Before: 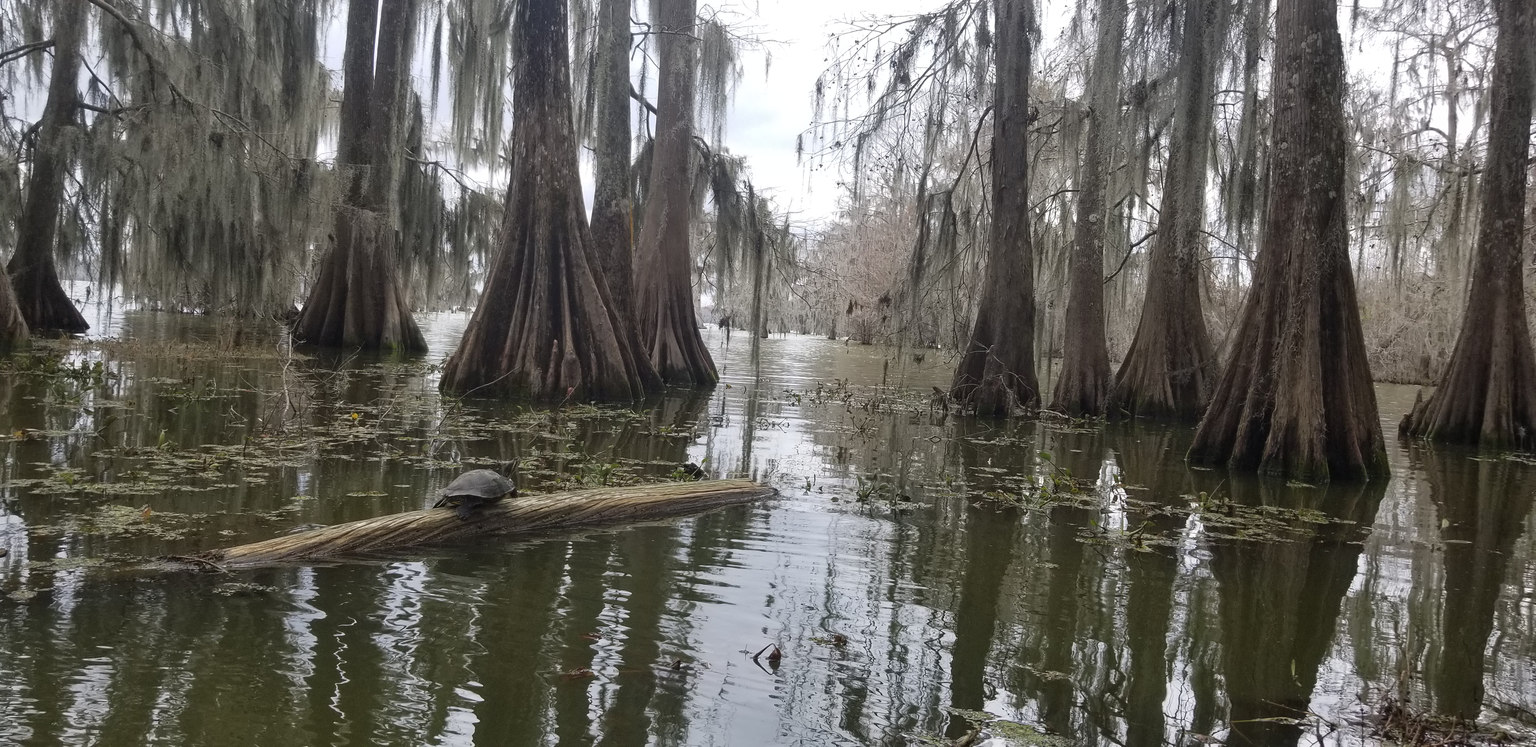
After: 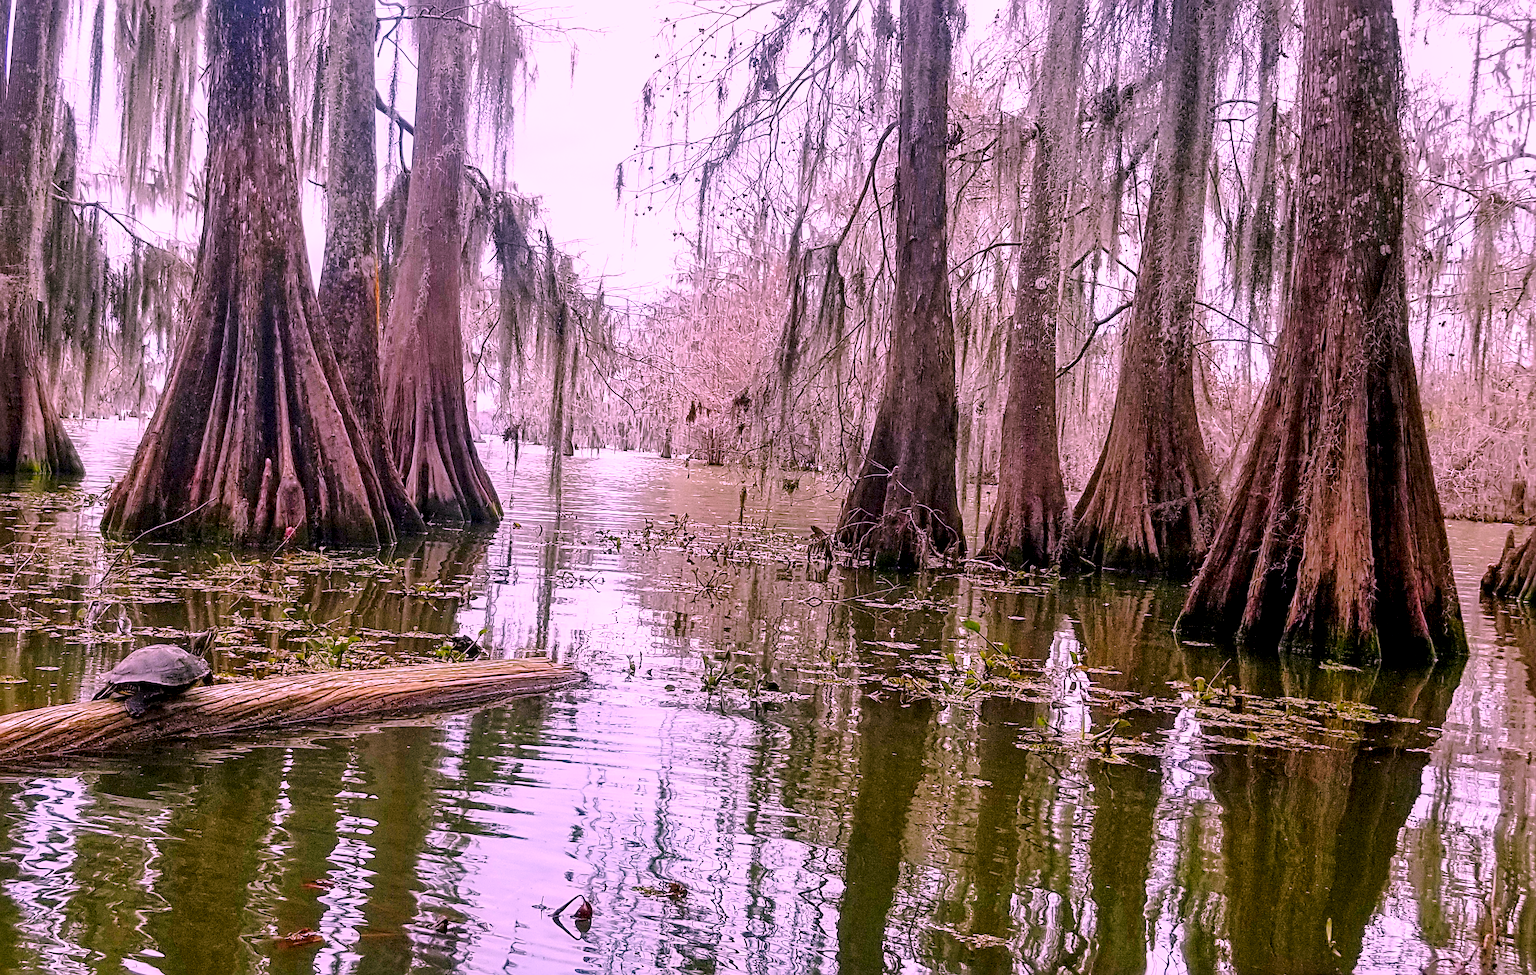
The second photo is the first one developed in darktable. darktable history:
shadows and highlights: on, module defaults
color correction: highlights a* 19.5, highlights b* -11.53, saturation 1.69
local contrast: detail 130%
exposure: black level correction 0.009, compensate highlight preservation false
crop and rotate: left 24.034%, top 2.838%, right 6.406%, bottom 6.299%
sharpen: radius 4
base curve: curves: ch0 [(0, 0) (0.028, 0.03) (0.121, 0.232) (0.46, 0.748) (0.859, 0.968) (1, 1)], preserve colors none
